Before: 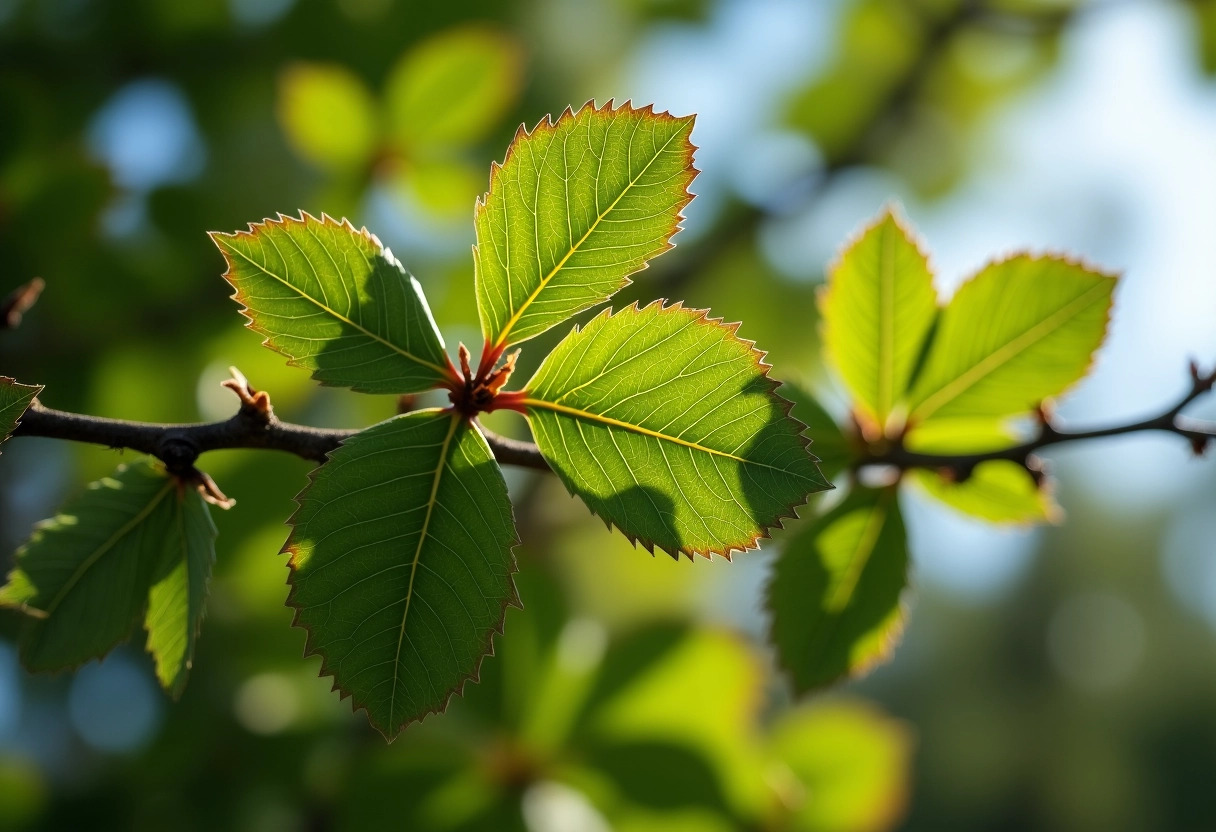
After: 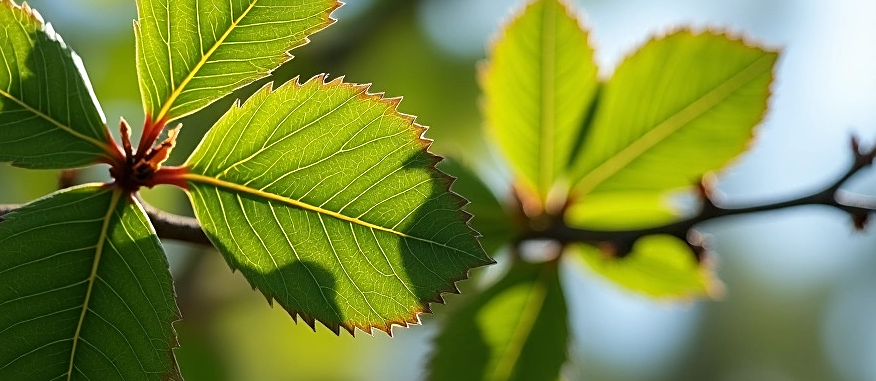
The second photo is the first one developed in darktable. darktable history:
crop and rotate: left 27.938%, top 27.046%, bottom 27.046%
sharpen: on, module defaults
